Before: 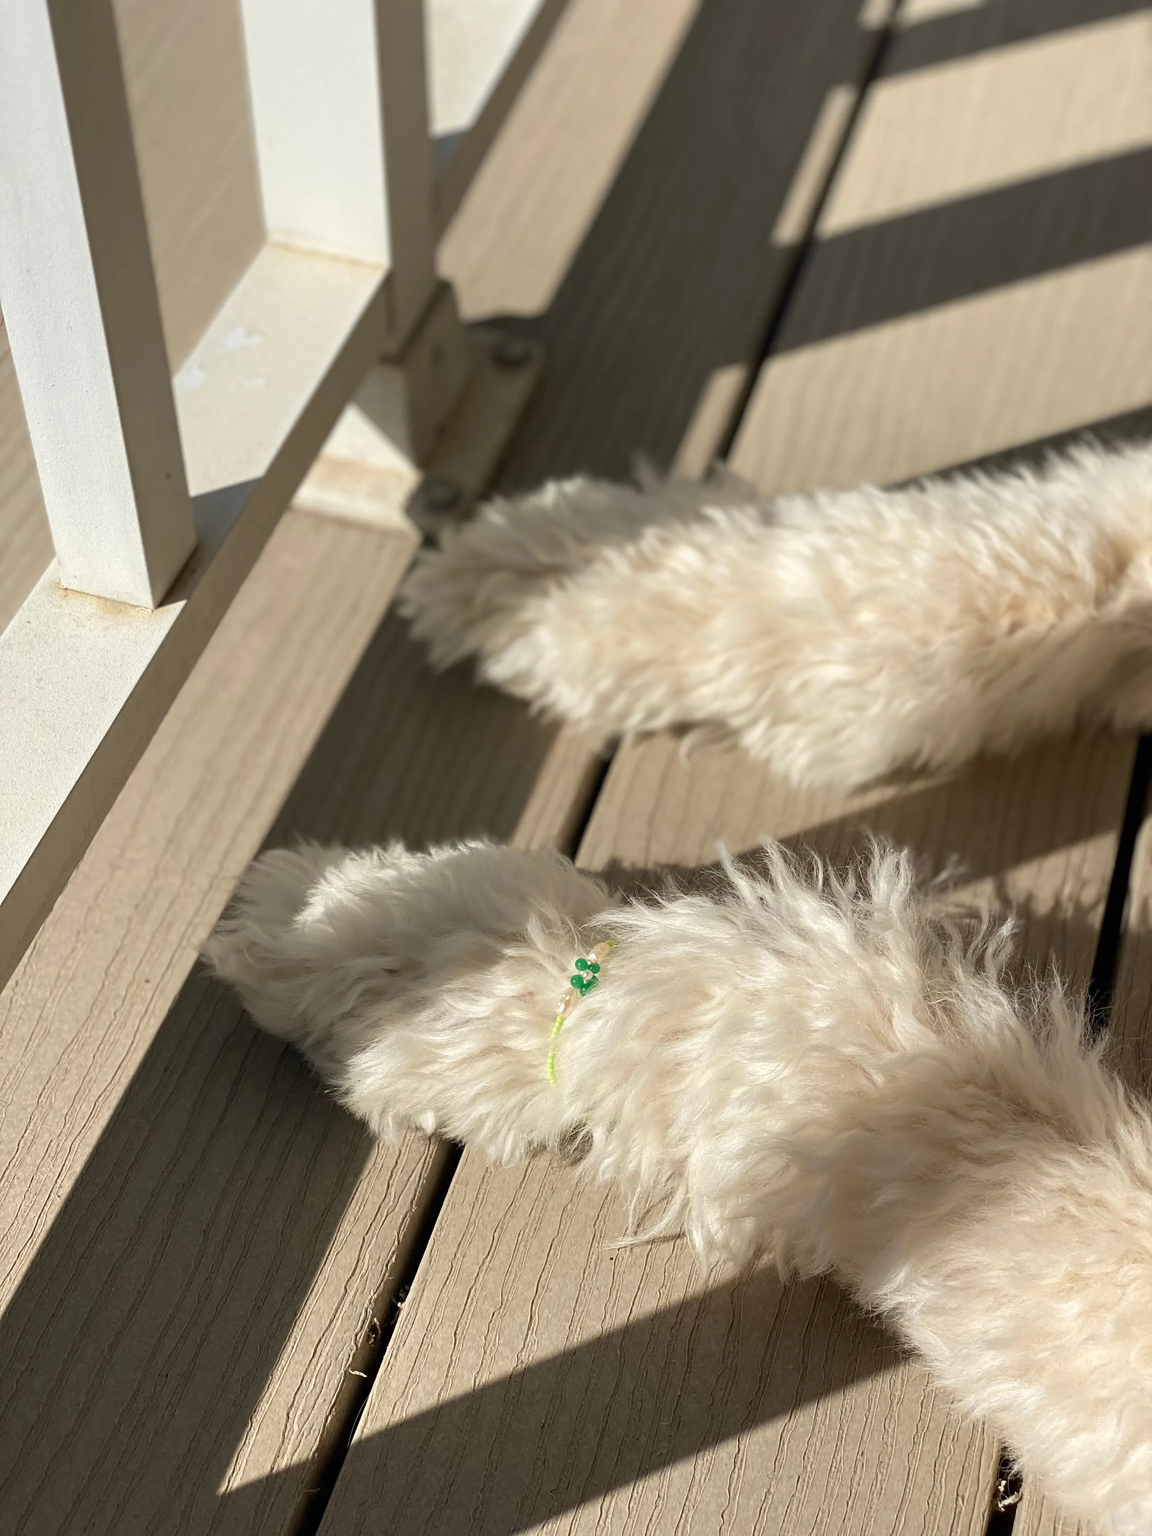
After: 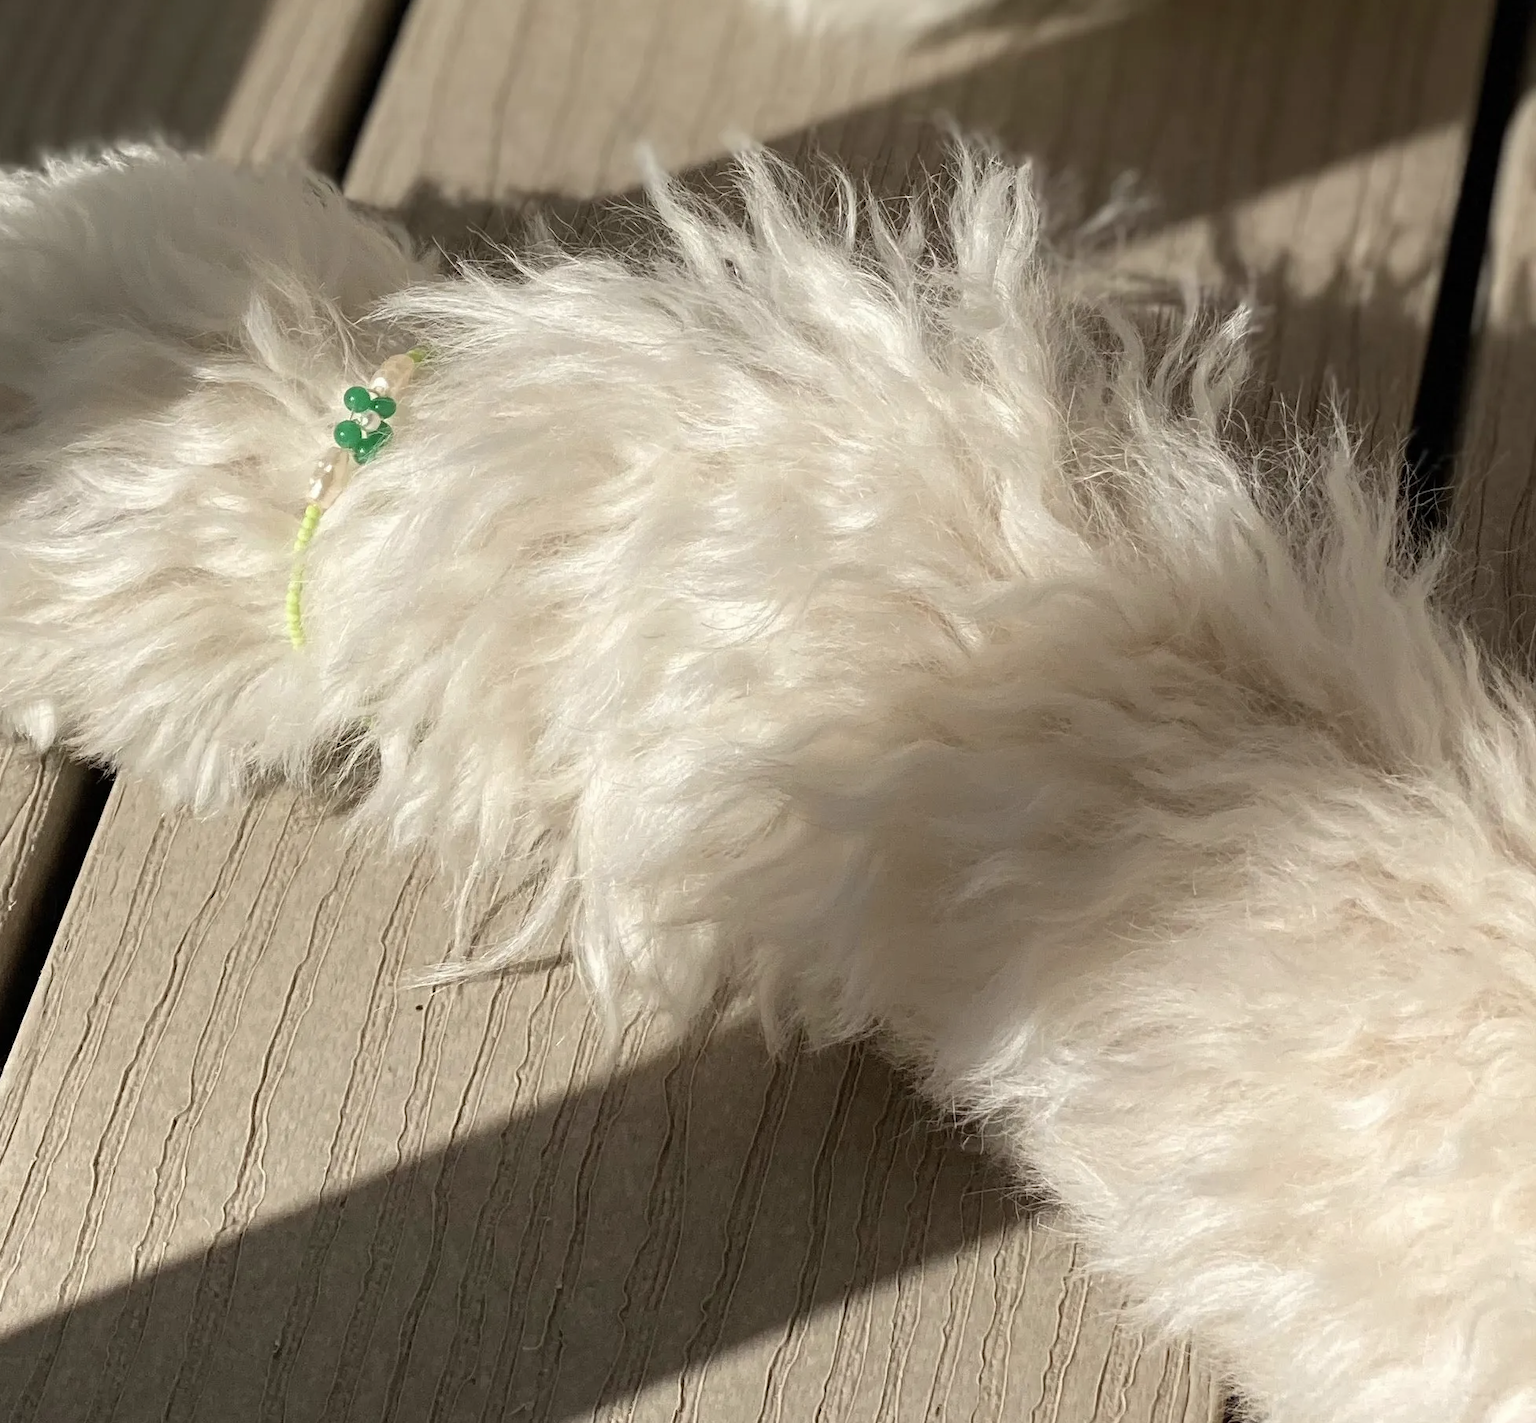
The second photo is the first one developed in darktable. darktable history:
crop and rotate: left 35.509%, top 50.238%, bottom 4.934%
color correction: saturation 0.8
